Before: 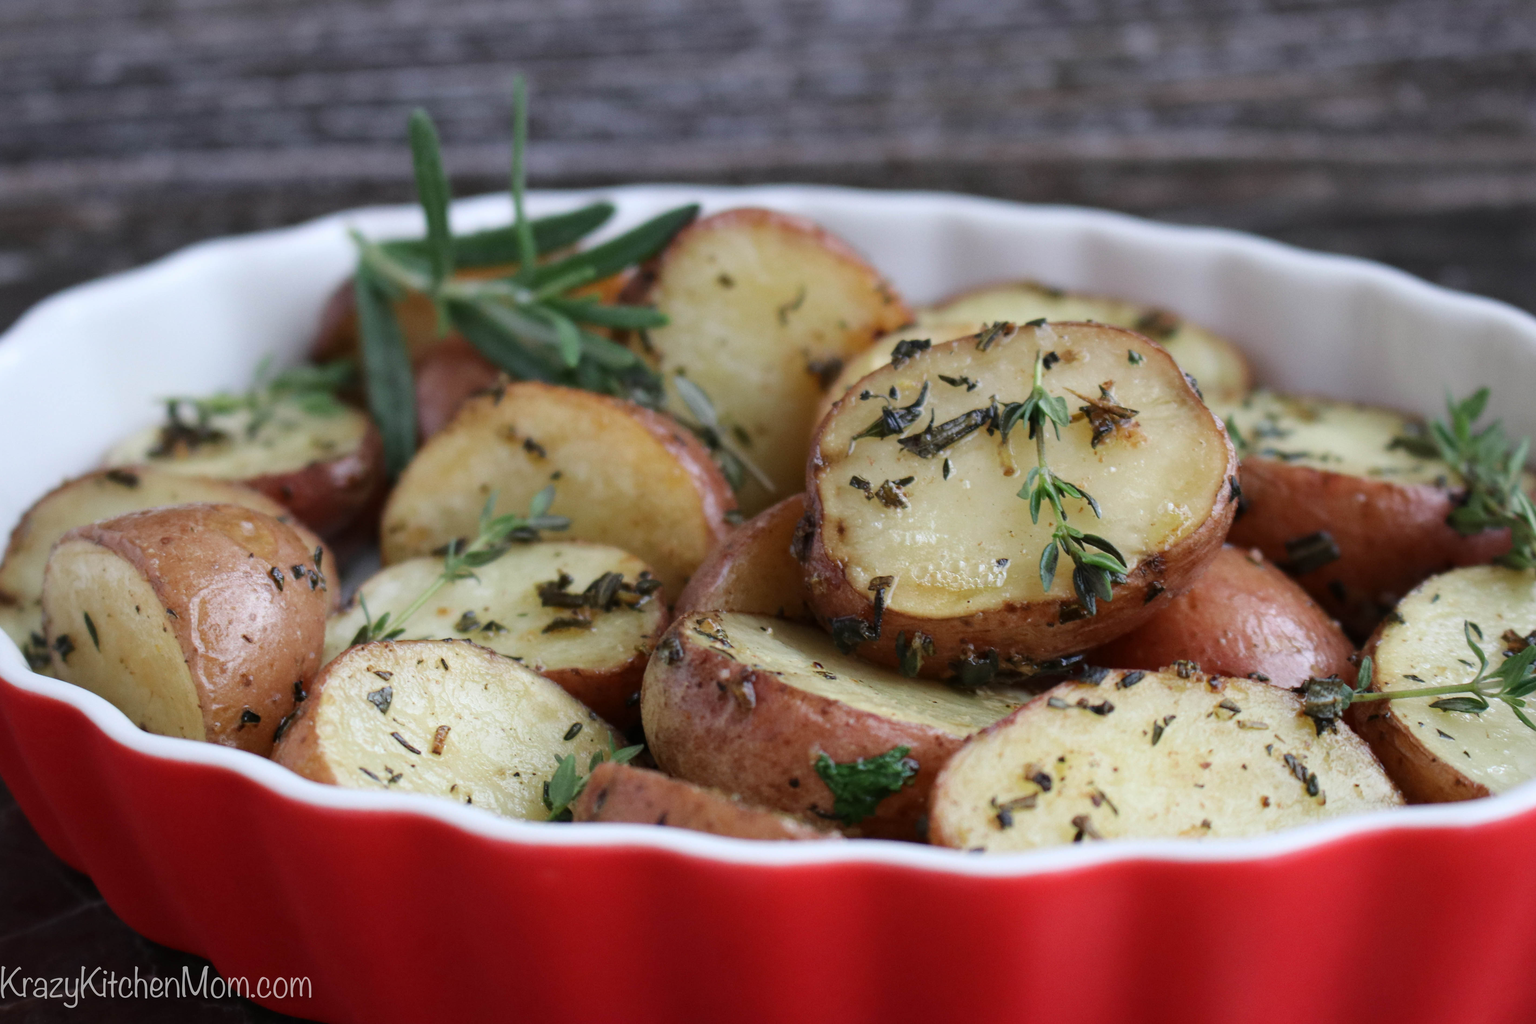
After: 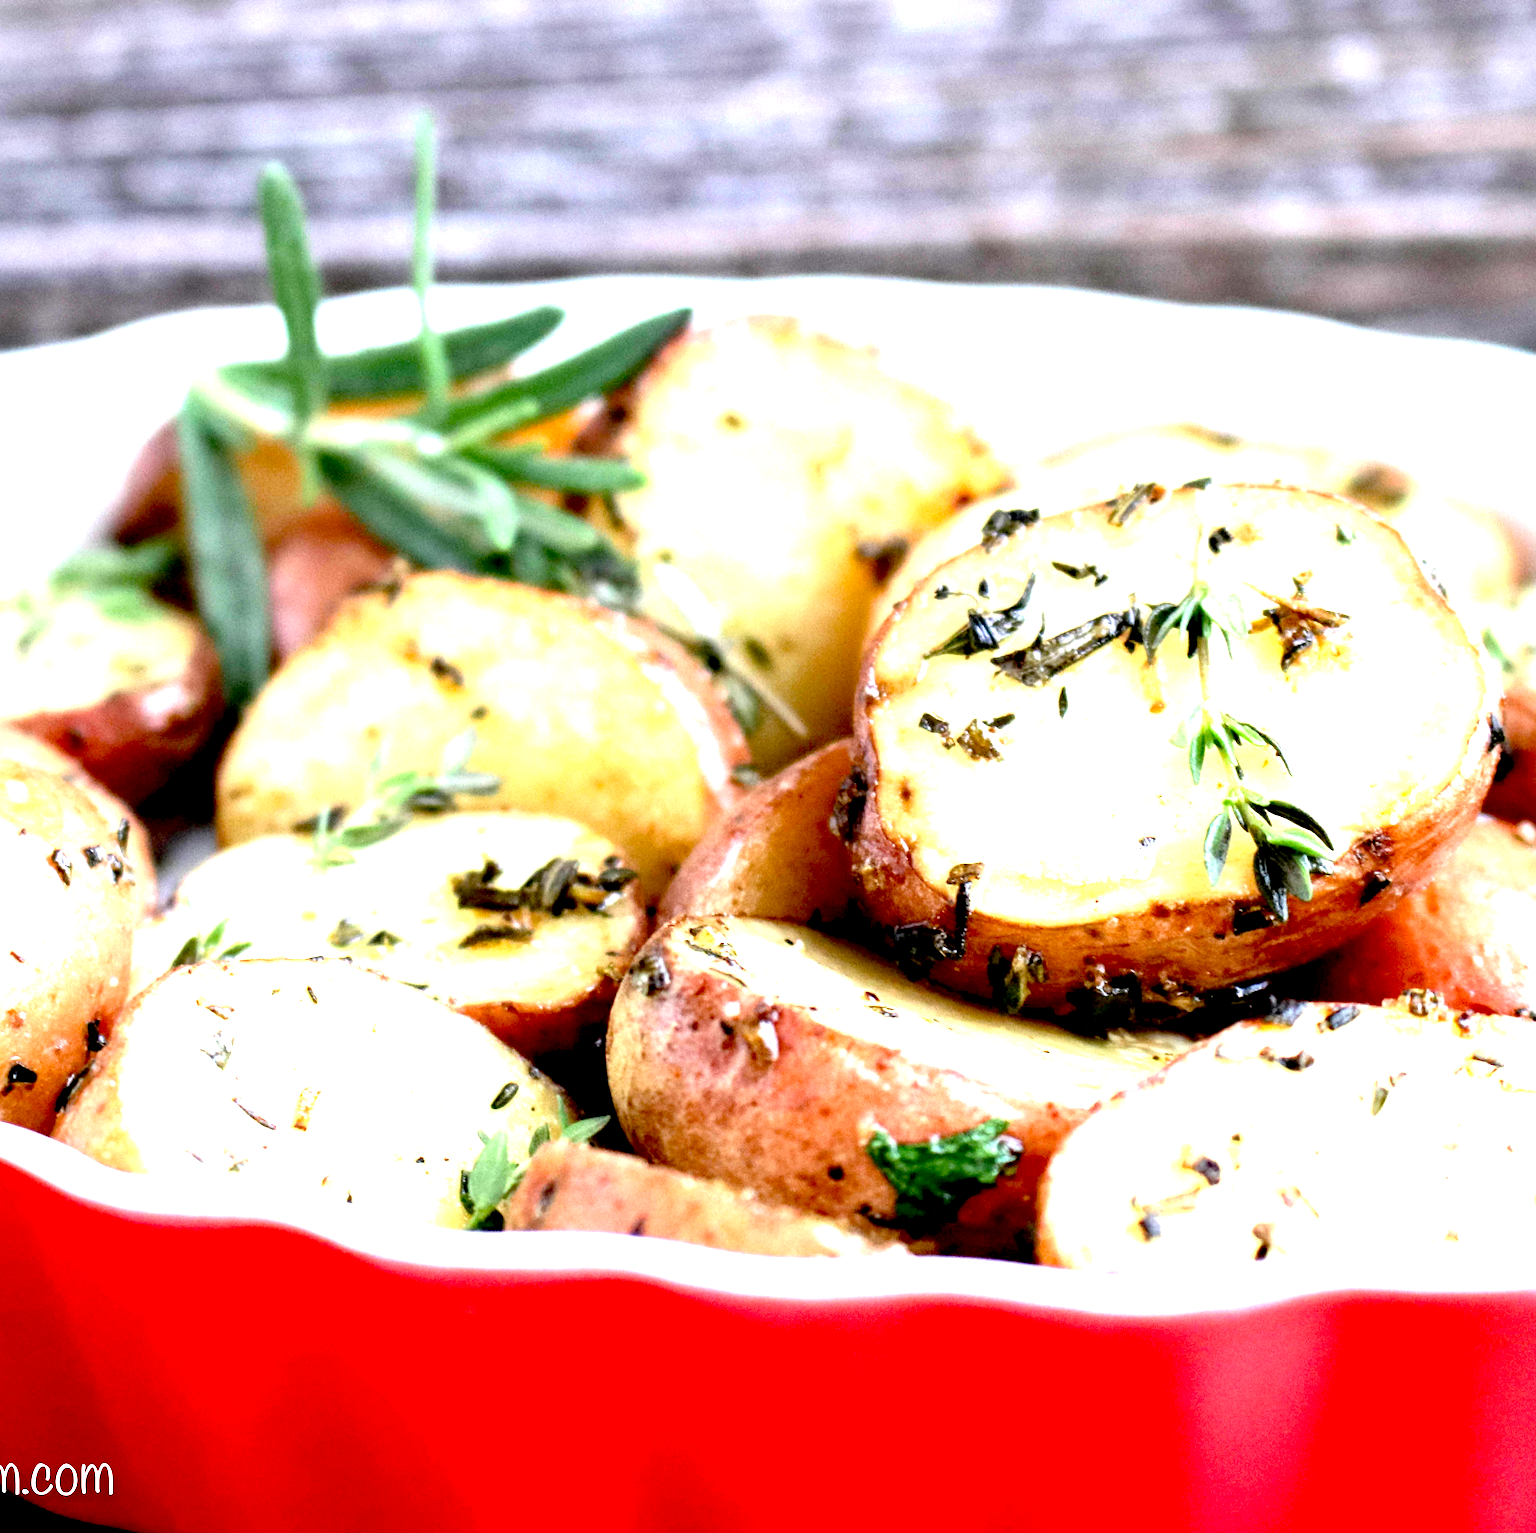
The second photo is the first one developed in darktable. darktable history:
crop and rotate: left 15.389%, right 17.821%
tone equalizer: -8 EV -0.77 EV, -7 EV -0.72 EV, -6 EV -0.573 EV, -5 EV -0.38 EV, -3 EV 0.388 EV, -2 EV 0.6 EV, -1 EV 0.696 EV, +0 EV 0.75 EV
exposure: black level correction 0.014, exposure 1.79 EV, compensate highlight preservation false
